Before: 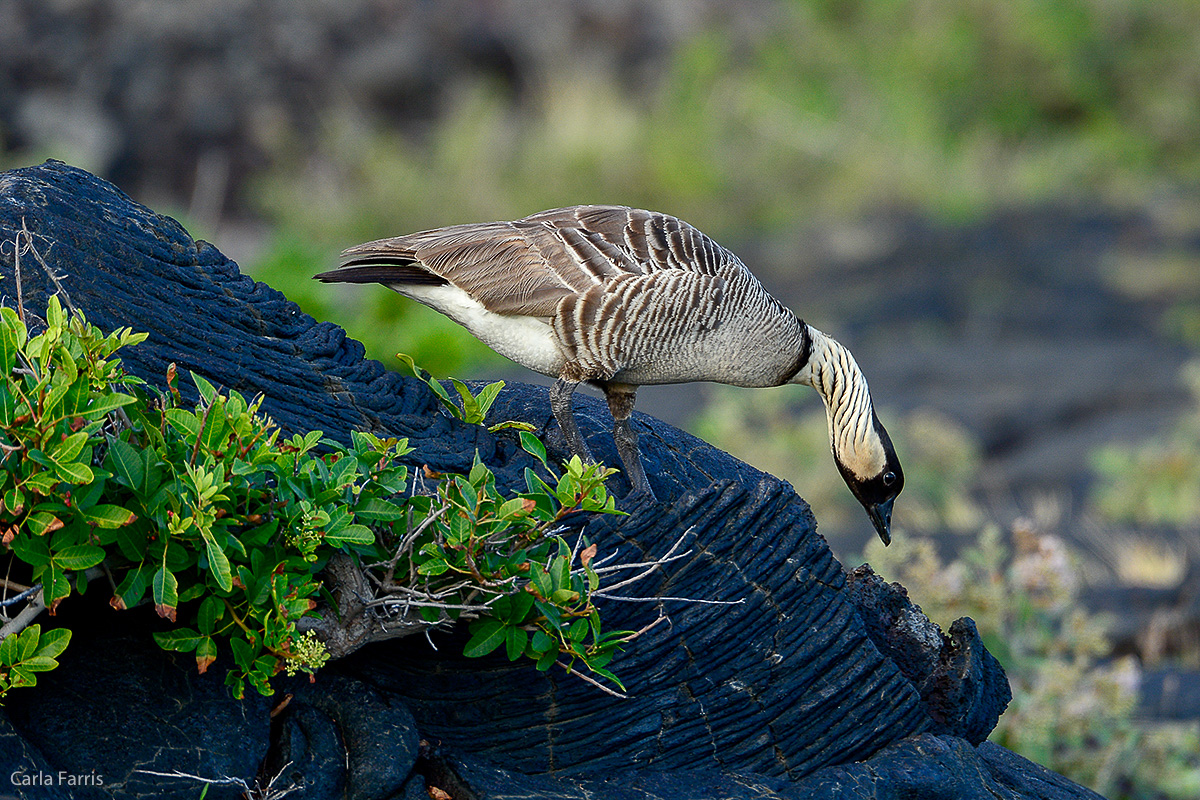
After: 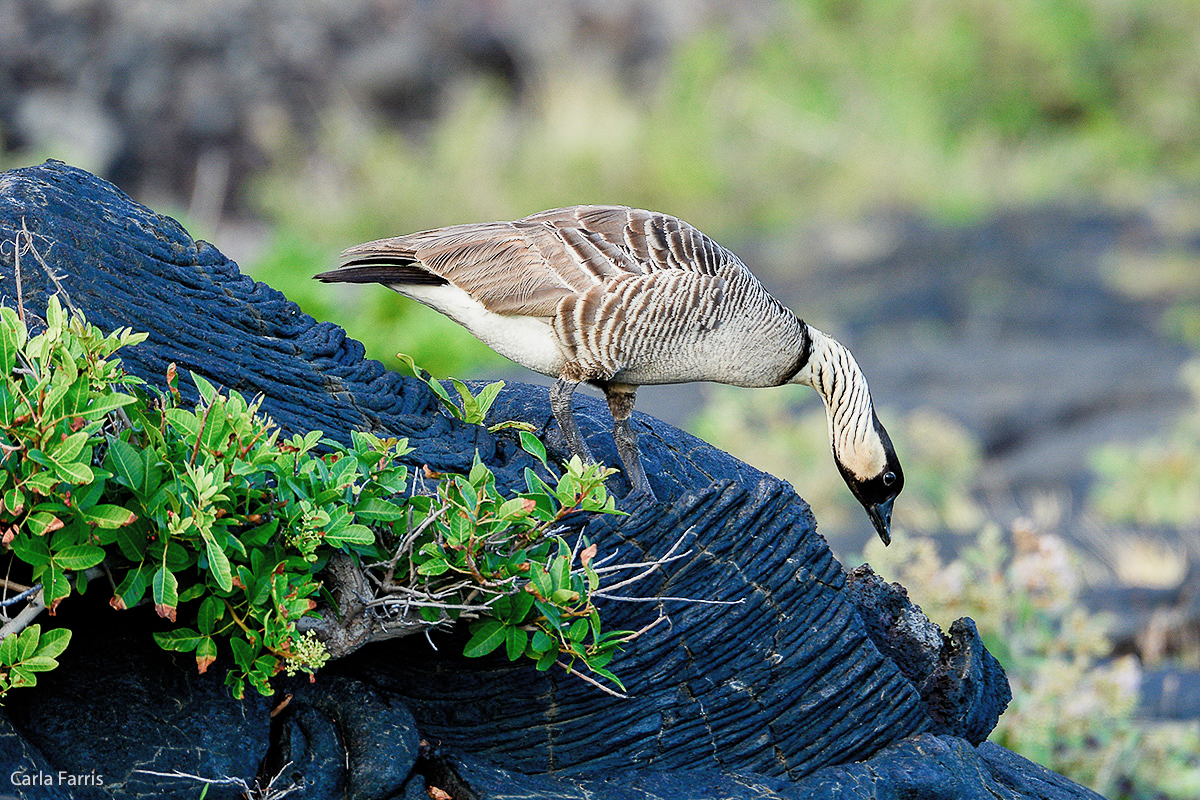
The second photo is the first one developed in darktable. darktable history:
filmic rgb: black relative exposure -7.65 EV, white relative exposure 4.56 EV, hardness 3.61, color science v4 (2020)
exposure: black level correction 0, exposure 1.2 EV, compensate exposure bias true, compensate highlight preservation false
